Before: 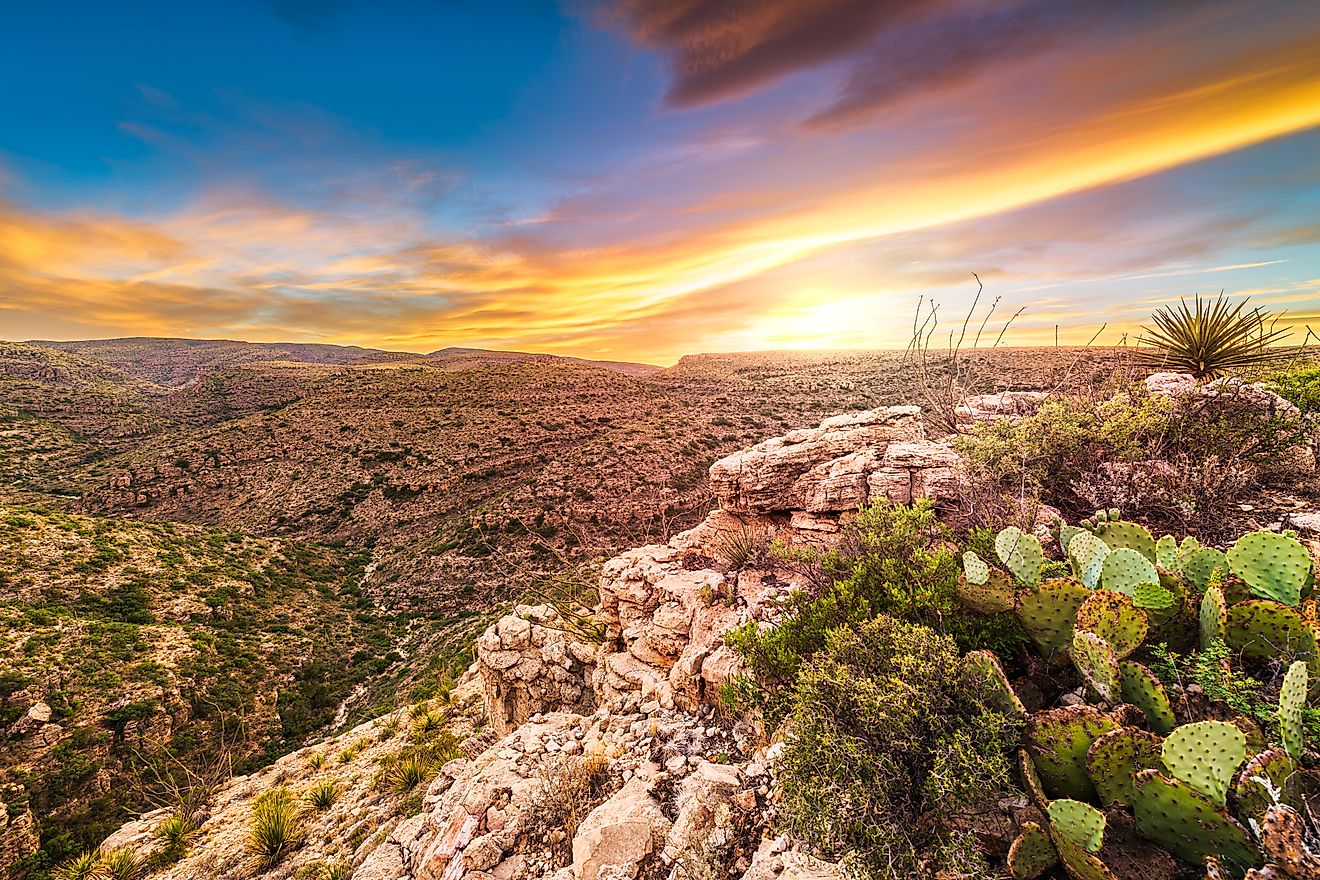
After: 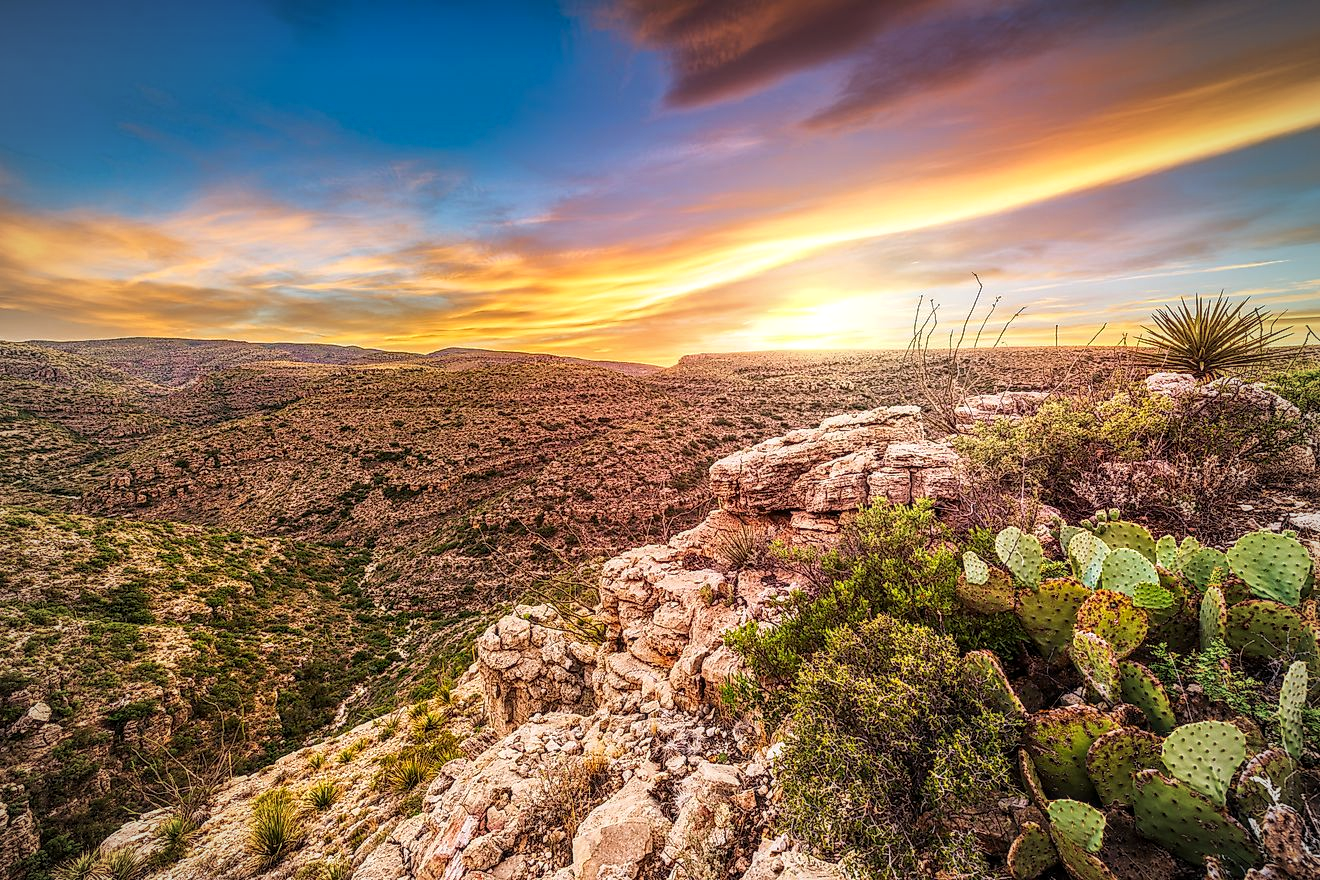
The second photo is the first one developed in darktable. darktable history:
local contrast: on, module defaults
contrast brightness saturation: contrast -0.014, brightness -0.013, saturation 0.039
vignetting: fall-off start 74.09%, fall-off radius 65.76%
